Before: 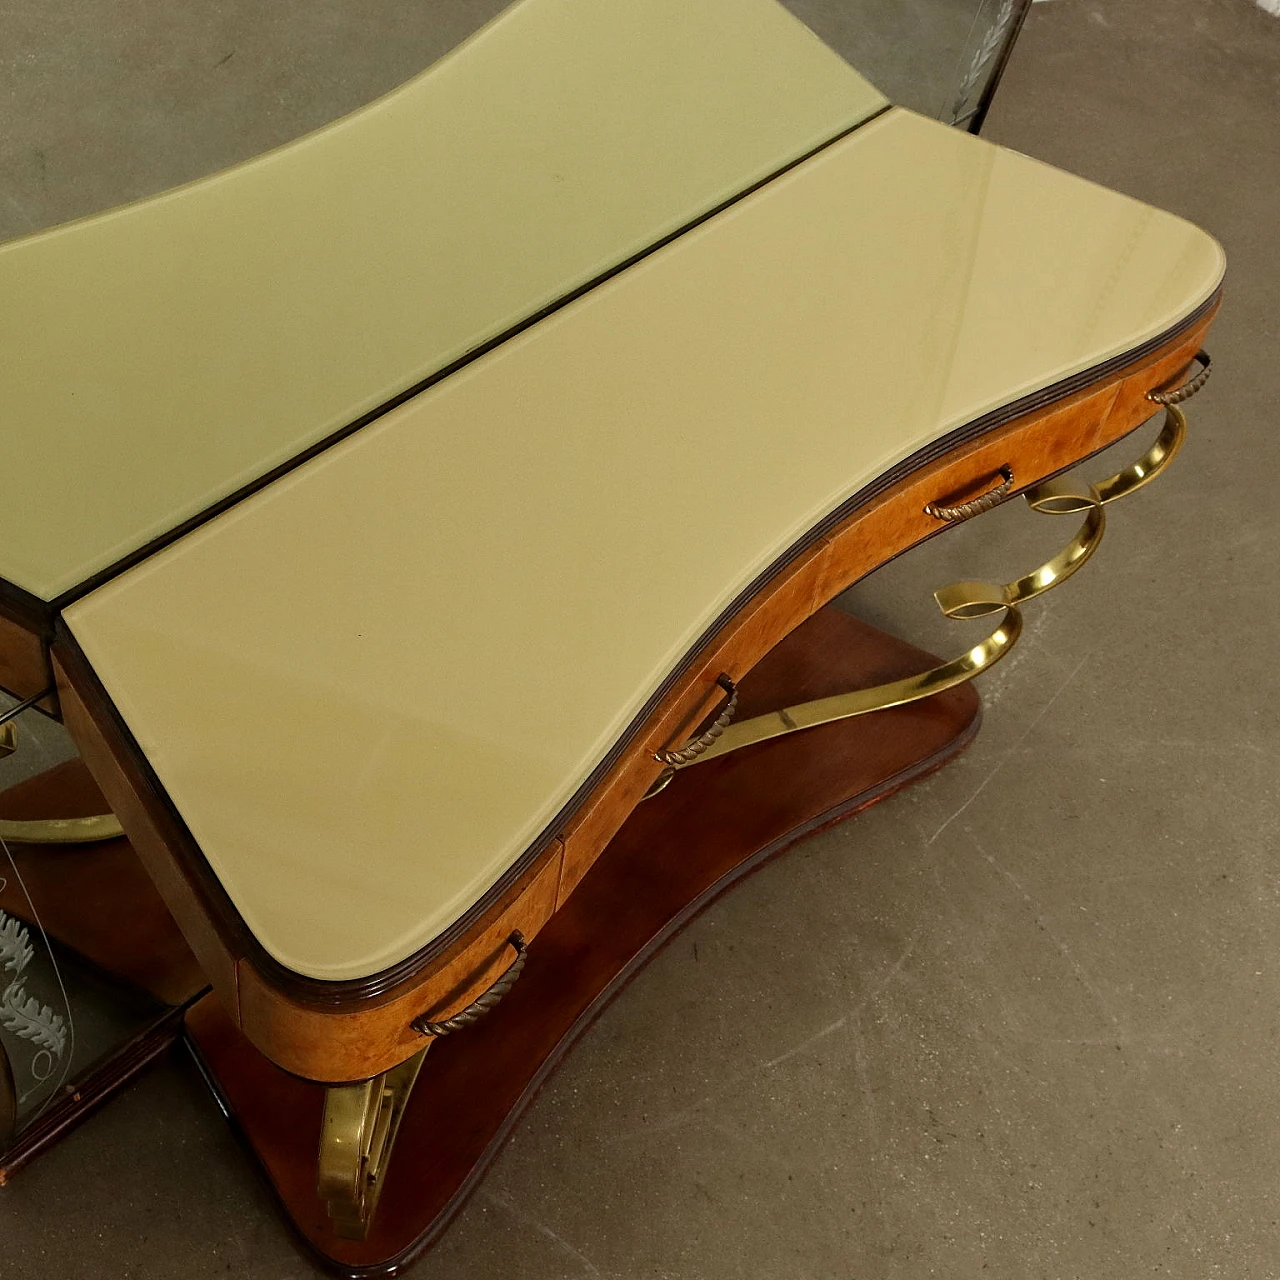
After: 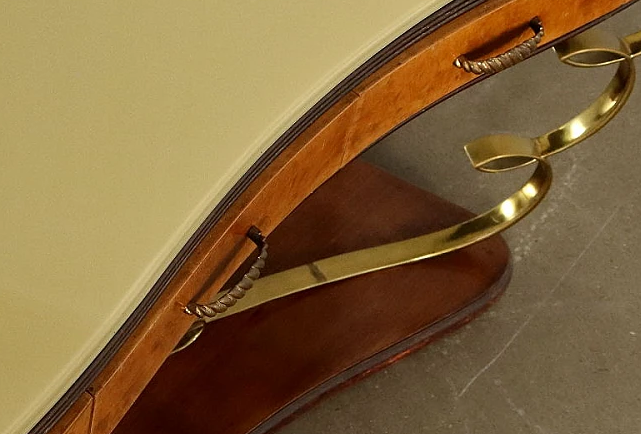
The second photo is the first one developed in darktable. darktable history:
crop: left 36.757%, top 34.962%, right 13.098%, bottom 31.068%
